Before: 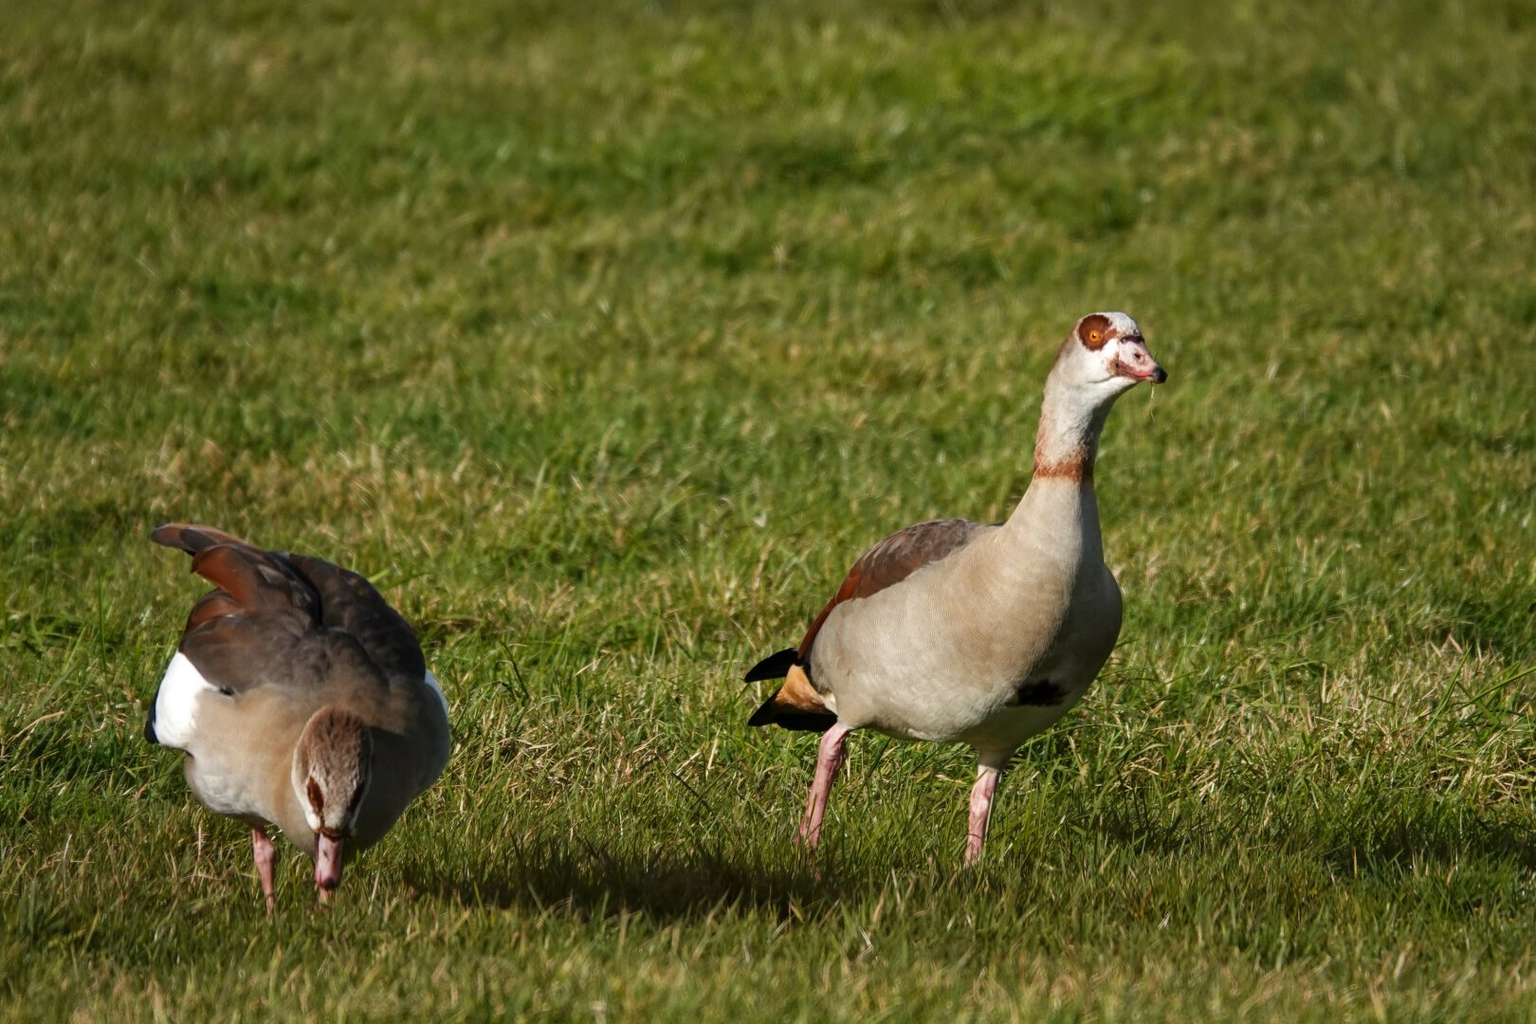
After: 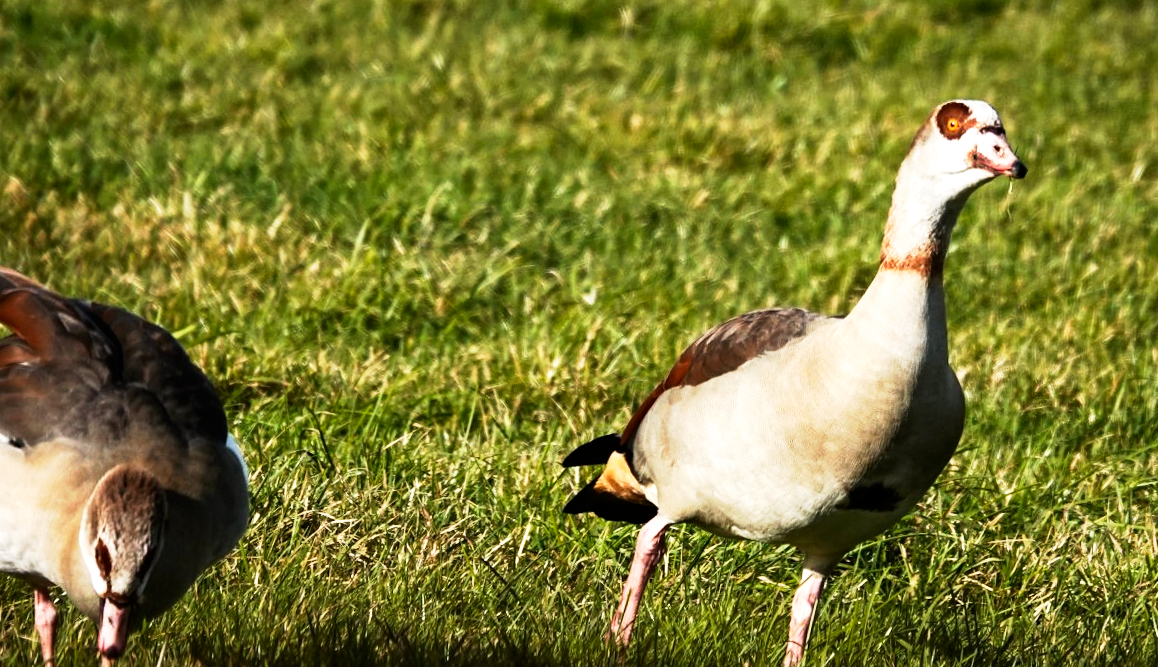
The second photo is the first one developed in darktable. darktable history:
base curve: curves: ch0 [(0, 0) (0.005, 0.002) (0.193, 0.295) (0.399, 0.664) (0.75, 0.928) (1, 1)], preserve colors none
tone equalizer: -8 EV -0.72 EV, -7 EV -0.713 EV, -6 EV -0.572 EV, -5 EV -0.417 EV, -3 EV 0.379 EV, -2 EV 0.6 EV, -1 EV 0.675 EV, +0 EV 0.745 EV, edges refinement/feathering 500, mask exposure compensation -1.57 EV, preserve details no
crop and rotate: angle -3.47°, left 9.83%, top 20.869%, right 12.288%, bottom 11.859%
